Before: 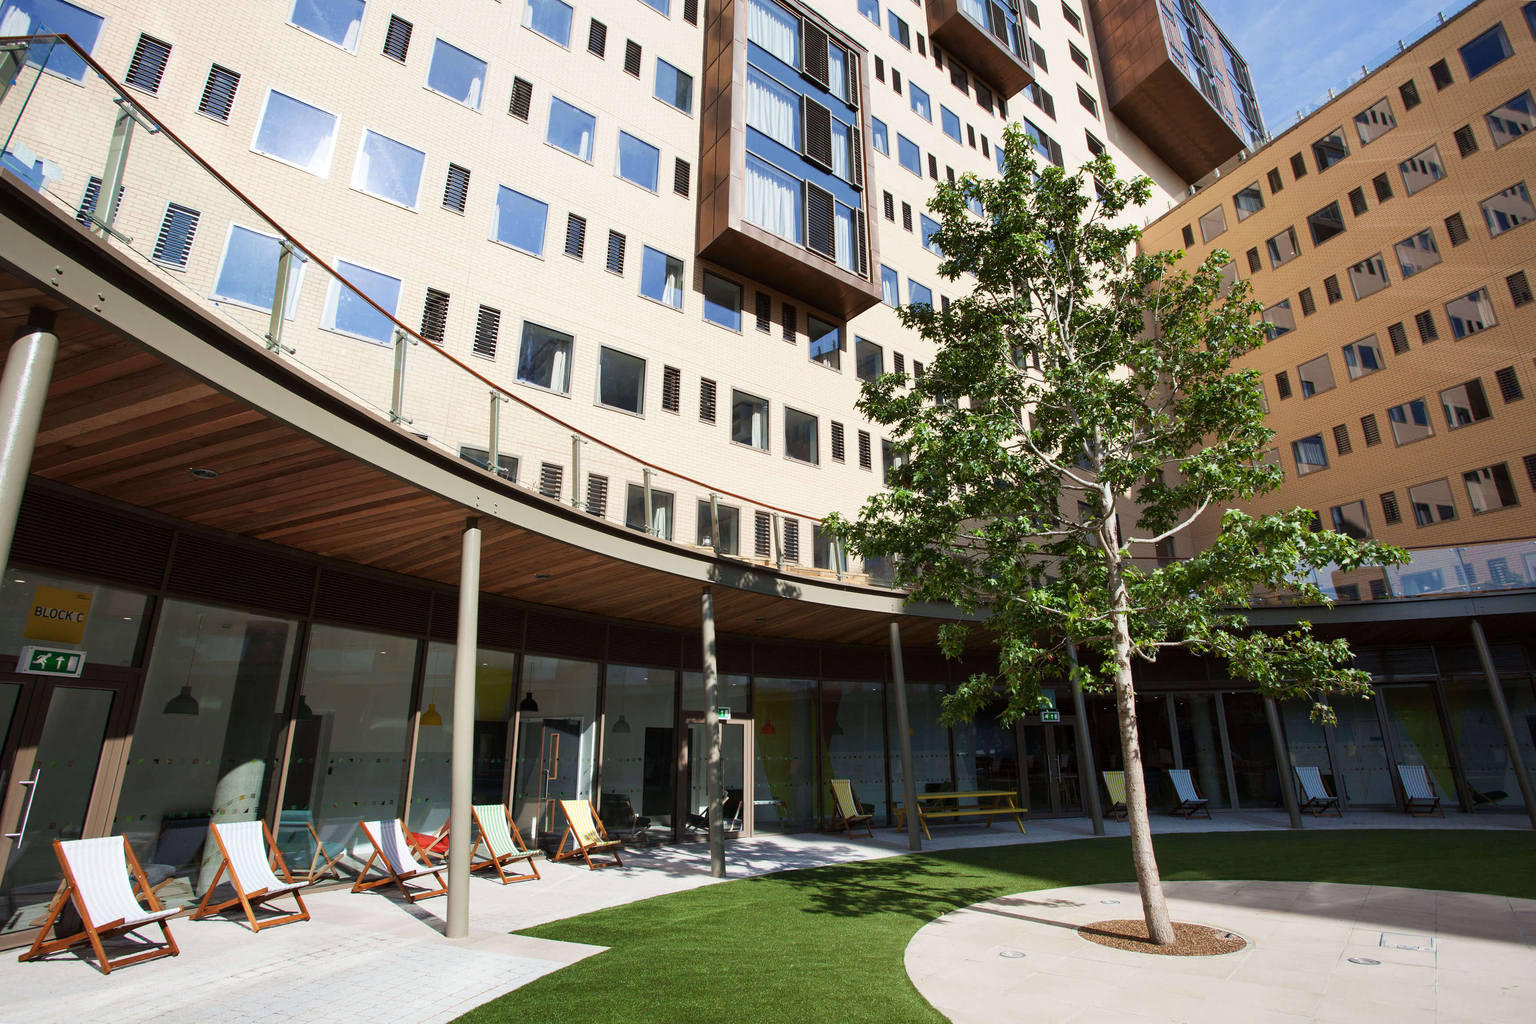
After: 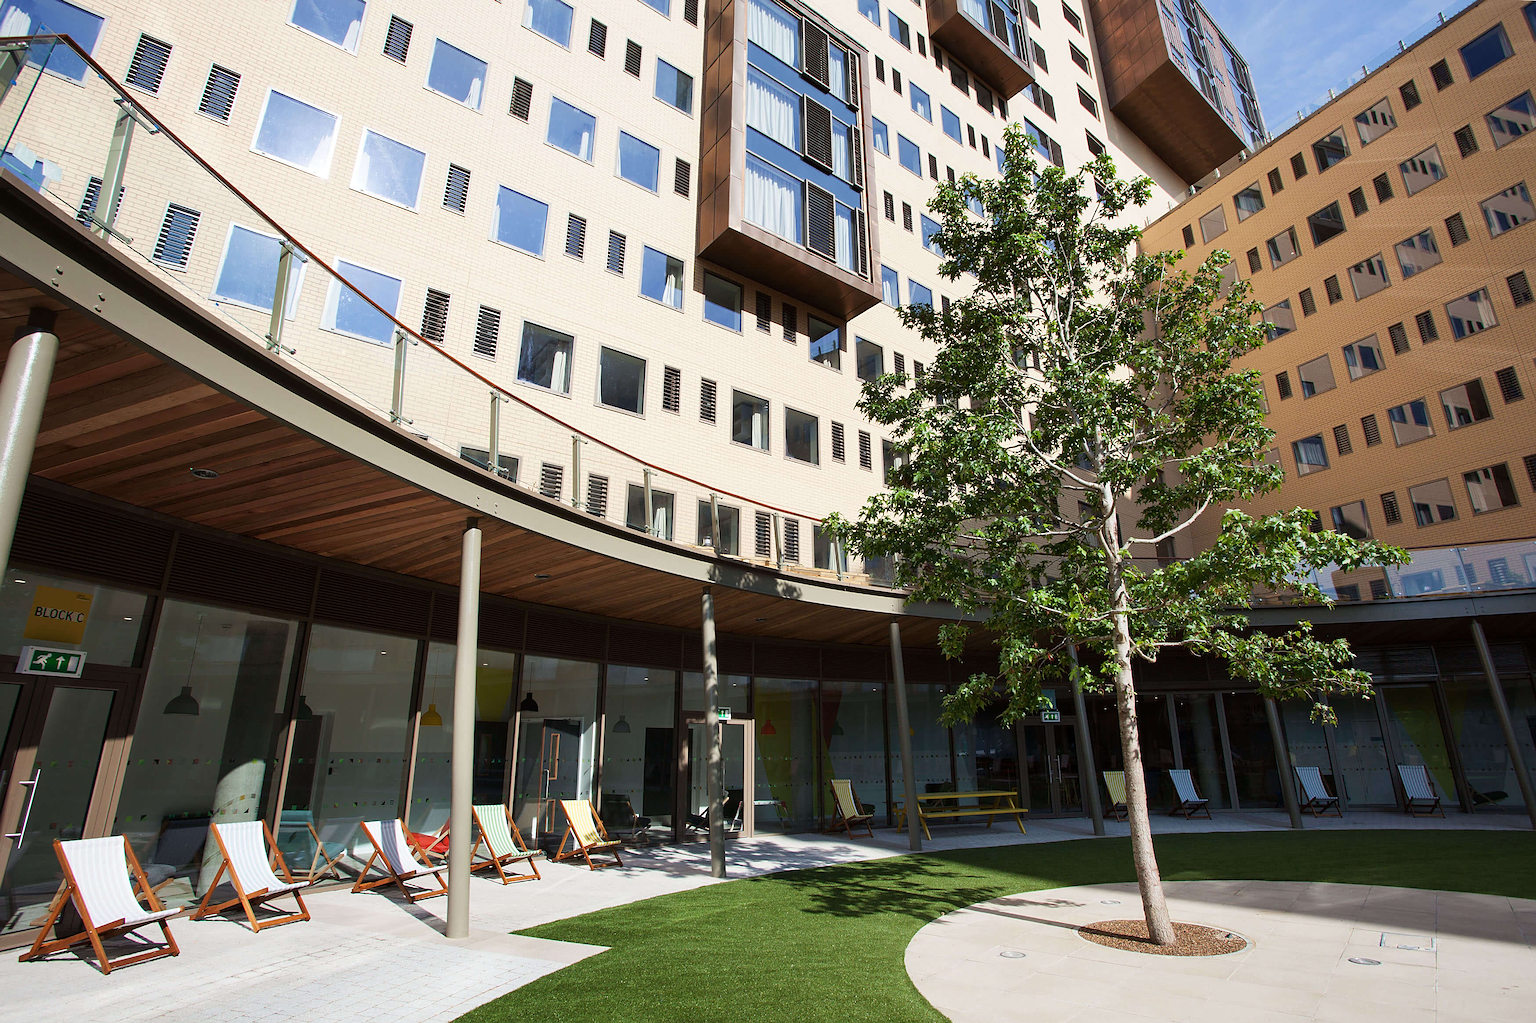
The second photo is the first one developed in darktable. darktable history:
sharpen: amount 0.493
